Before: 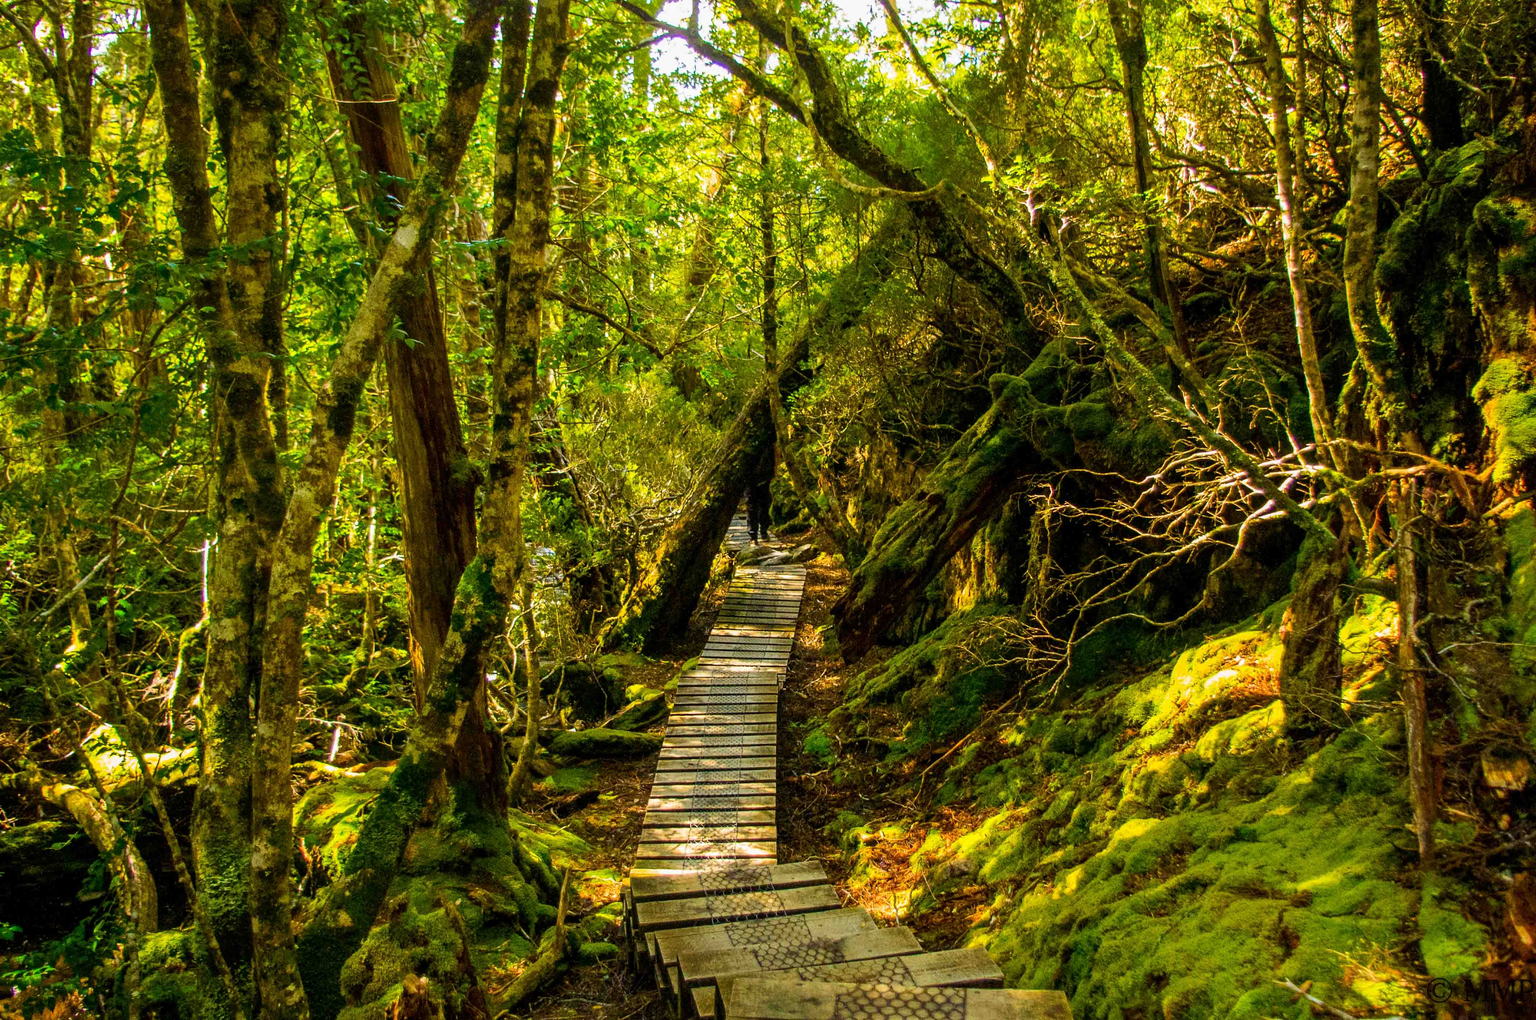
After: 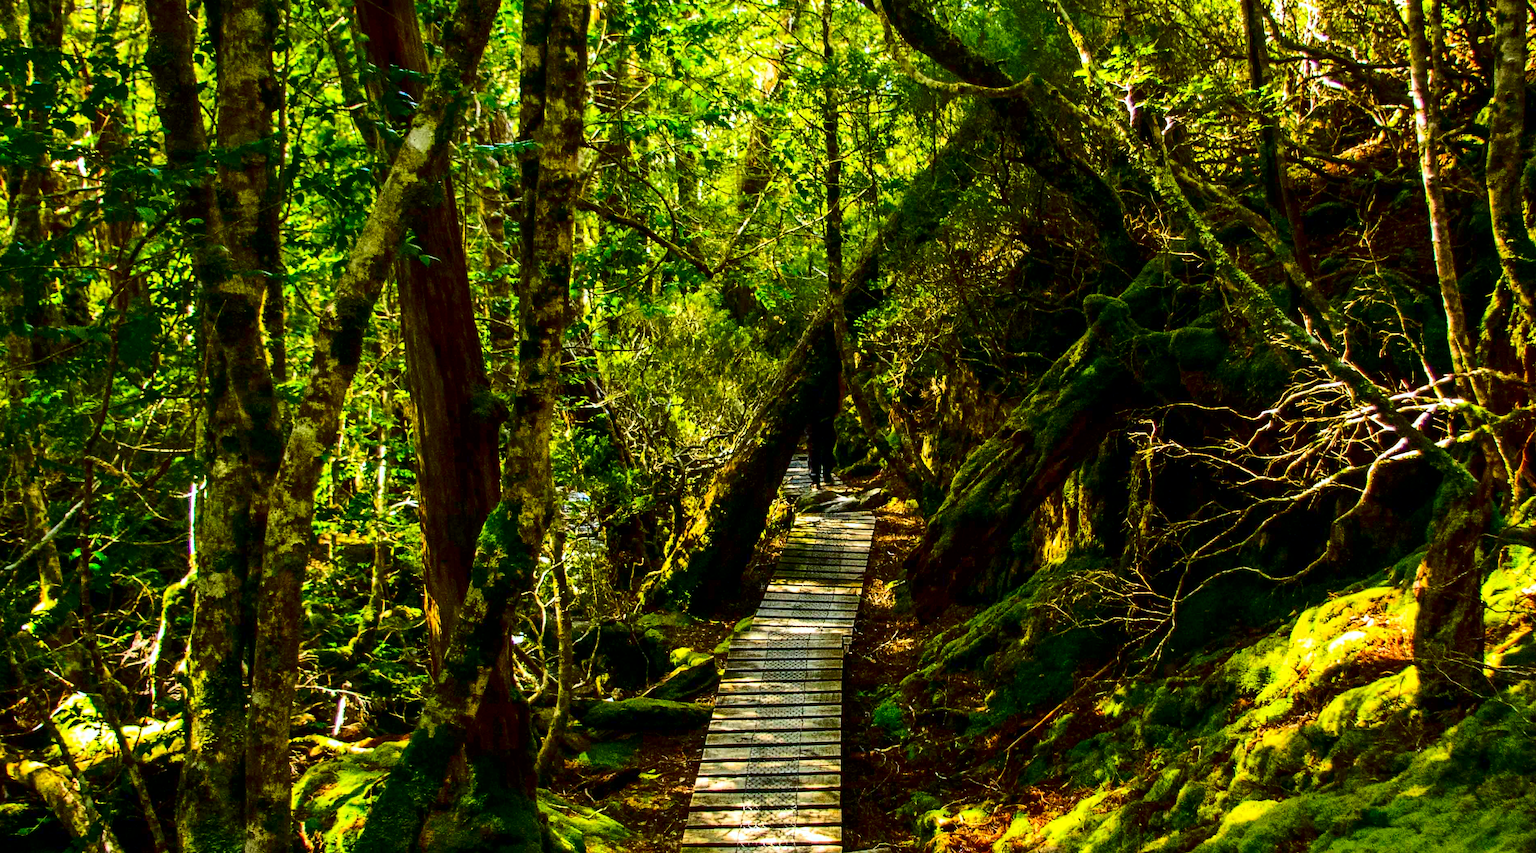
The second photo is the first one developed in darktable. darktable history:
contrast brightness saturation: contrast 0.24, brightness -0.24, saturation 0.14
exposure: exposure 0.2 EV, compensate highlight preservation false
crop and rotate: left 2.425%, top 11.305%, right 9.6%, bottom 15.08%
color calibration: illuminant custom, x 0.368, y 0.373, temperature 4330.32 K
